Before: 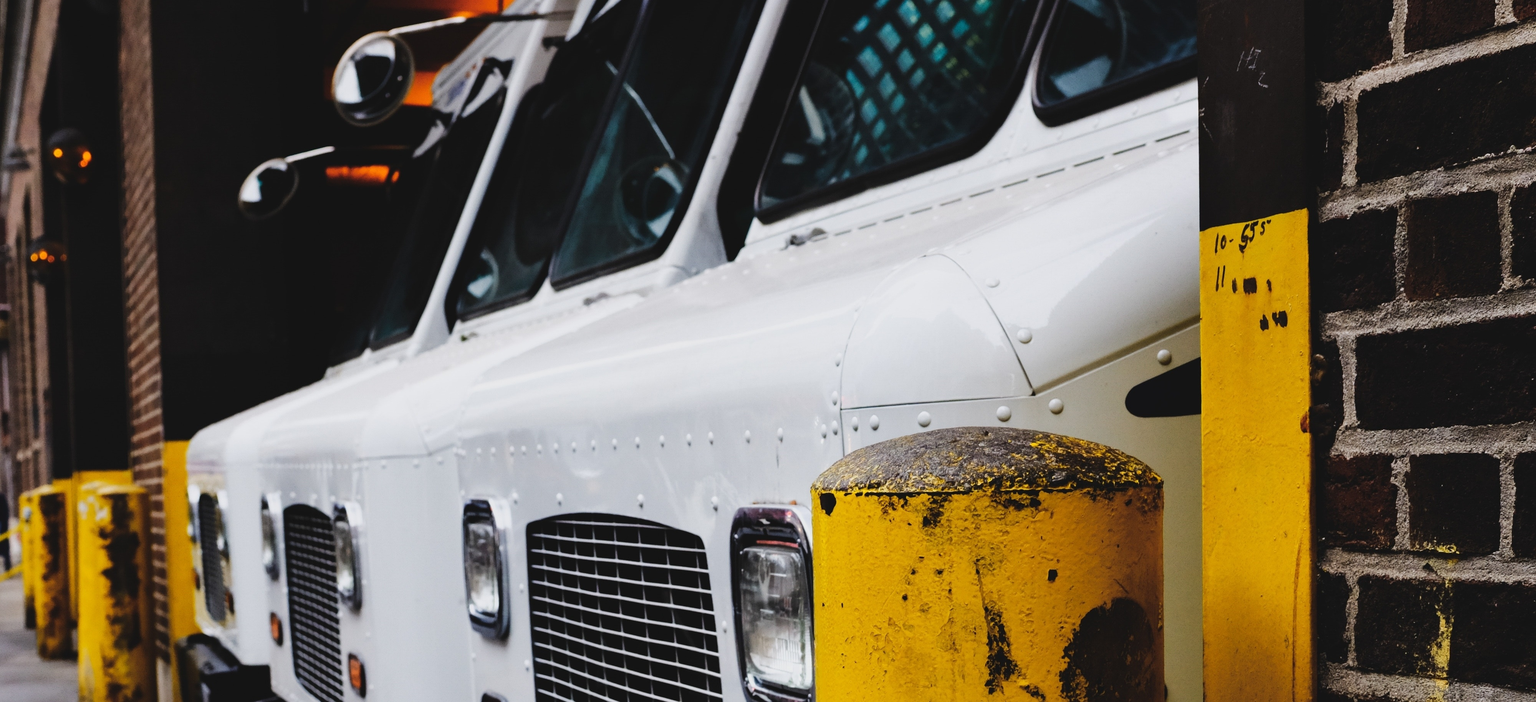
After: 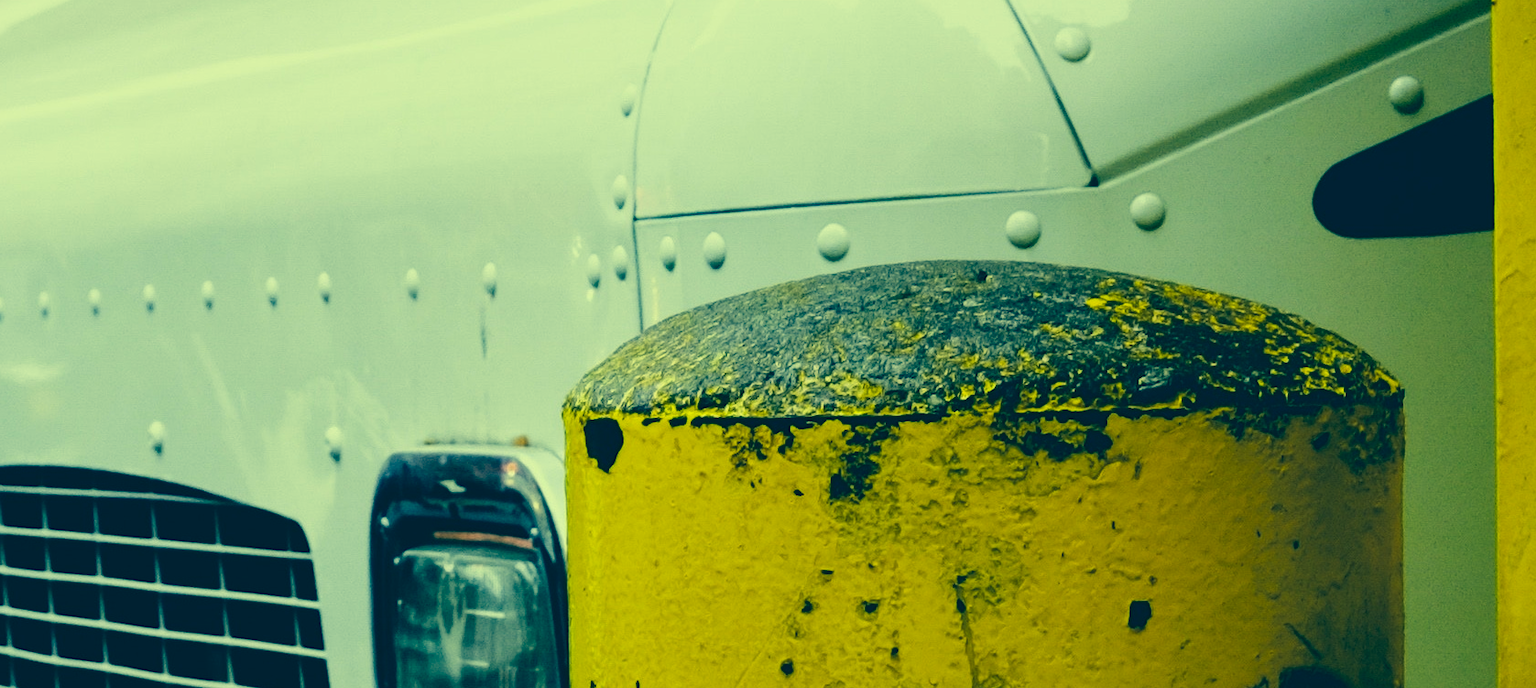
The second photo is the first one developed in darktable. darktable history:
color correction: highlights a* -16.12, highlights b* 39.9, shadows a* -39.69, shadows b* -26.41
crop: left 37.441%, top 45.288%, right 20.634%, bottom 13.528%
